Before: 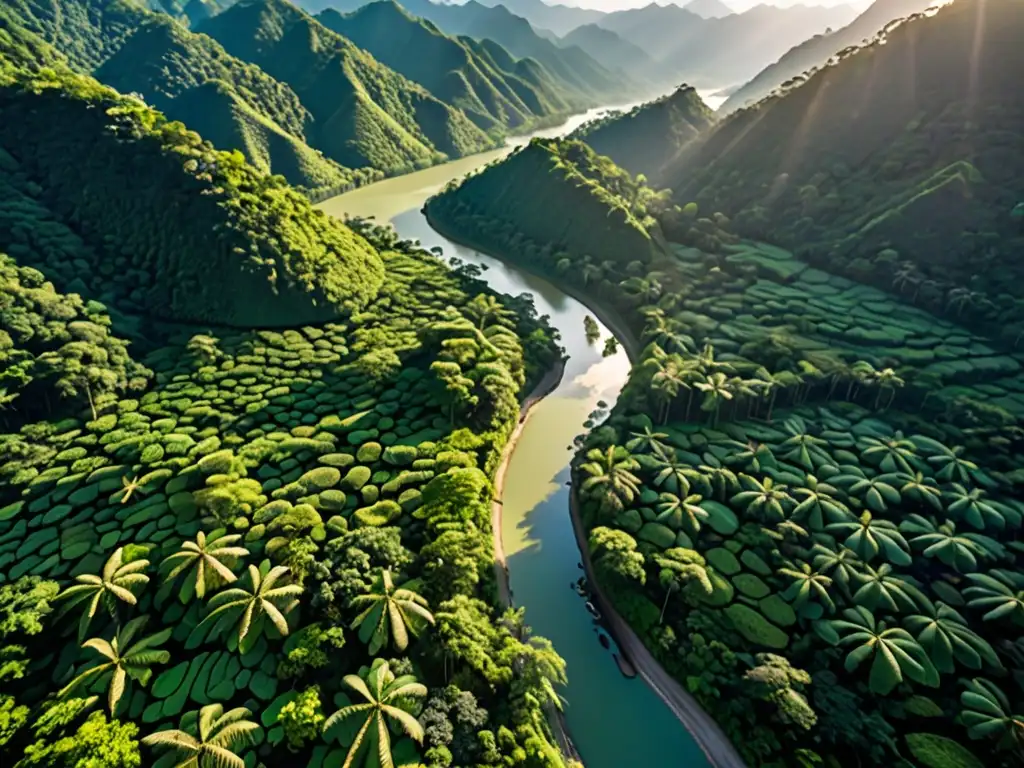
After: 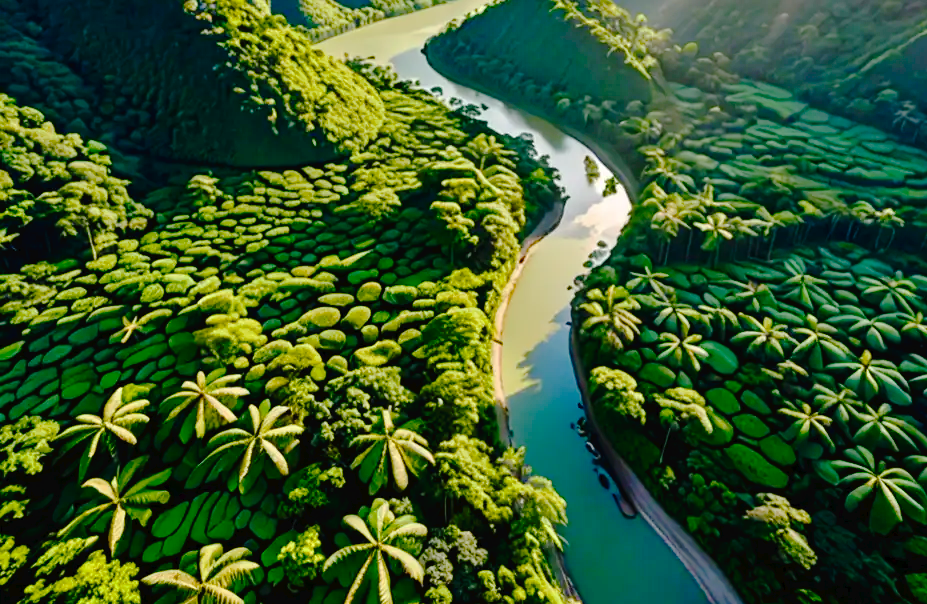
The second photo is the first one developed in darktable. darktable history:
tone curve: curves: ch0 [(0, 0) (0.003, 0.021) (0.011, 0.021) (0.025, 0.021) (0.044, 0.033) (0.069, 0.053) (0.1, 0.08) (0.136, 0.114) (0.177, 0.171) (0.224, 0.246) (0.277, 0.332) (0.335, 0.424) (0.399, 0.496) (0.468, 0.561) (0.543, 0.627) (0.623, 0.685) (0.709, 0.741) (0.801, 0.813) (0.898, 0.902) (1, 1)], preserve colors none
color balance rgb: perceptual saturation grading › global saturation 35%, perceptual saturation grading › highlights -25%, perceptual saturation grading › shadows 50%
crop: top 20.916%, right 9.437%, bottom 0.316%
